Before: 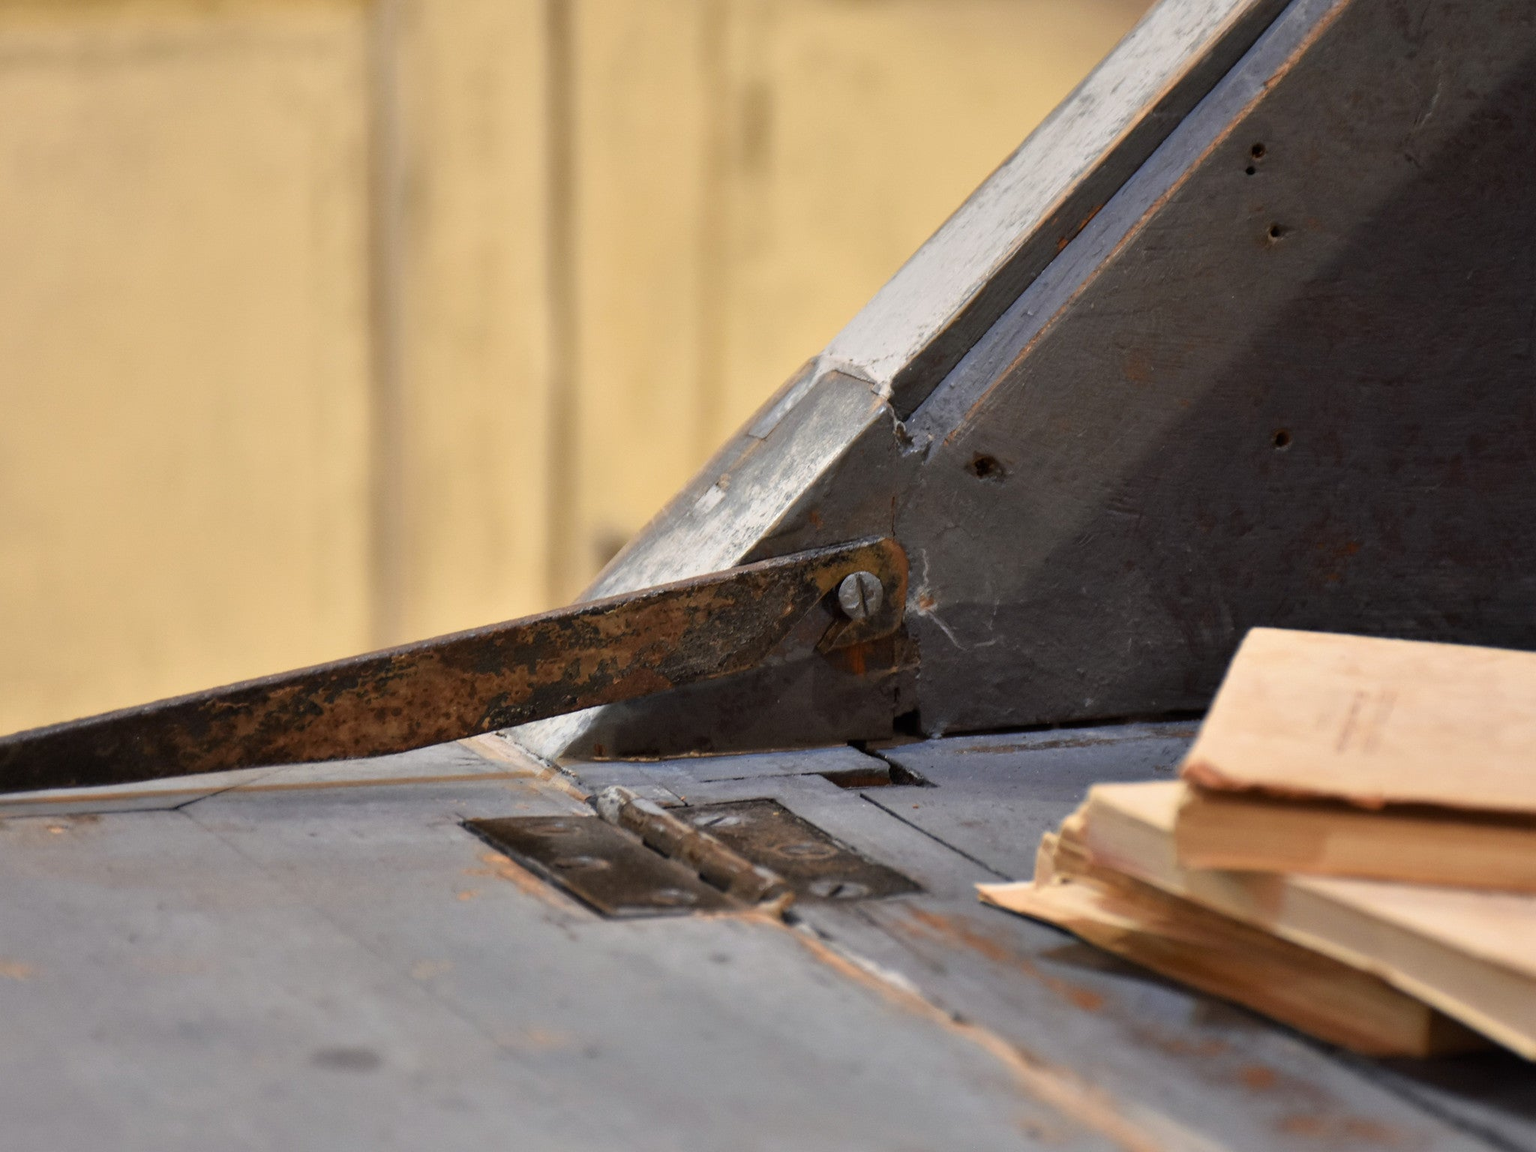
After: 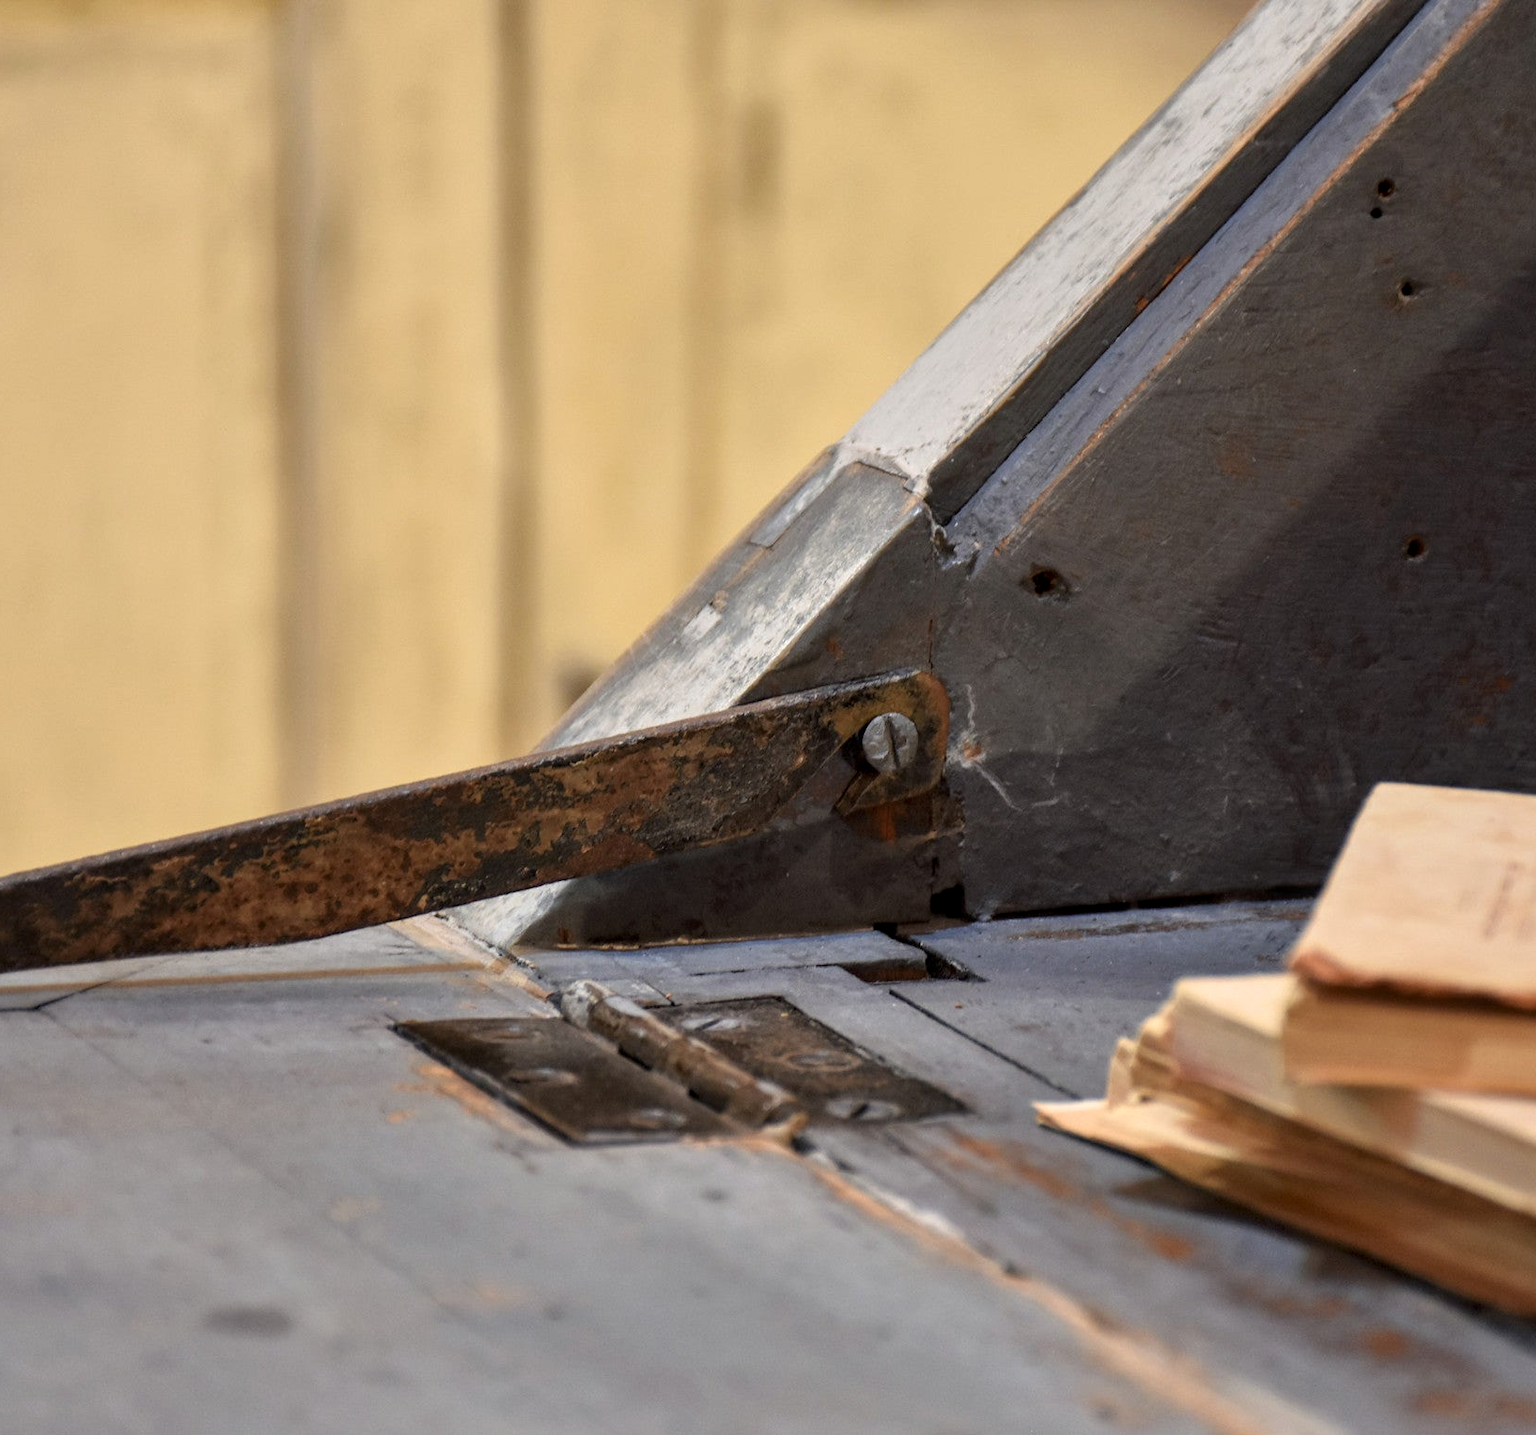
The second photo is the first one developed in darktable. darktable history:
crop and rotate: left 9.597%, right 10.195%
local contrast: on, module defaults
